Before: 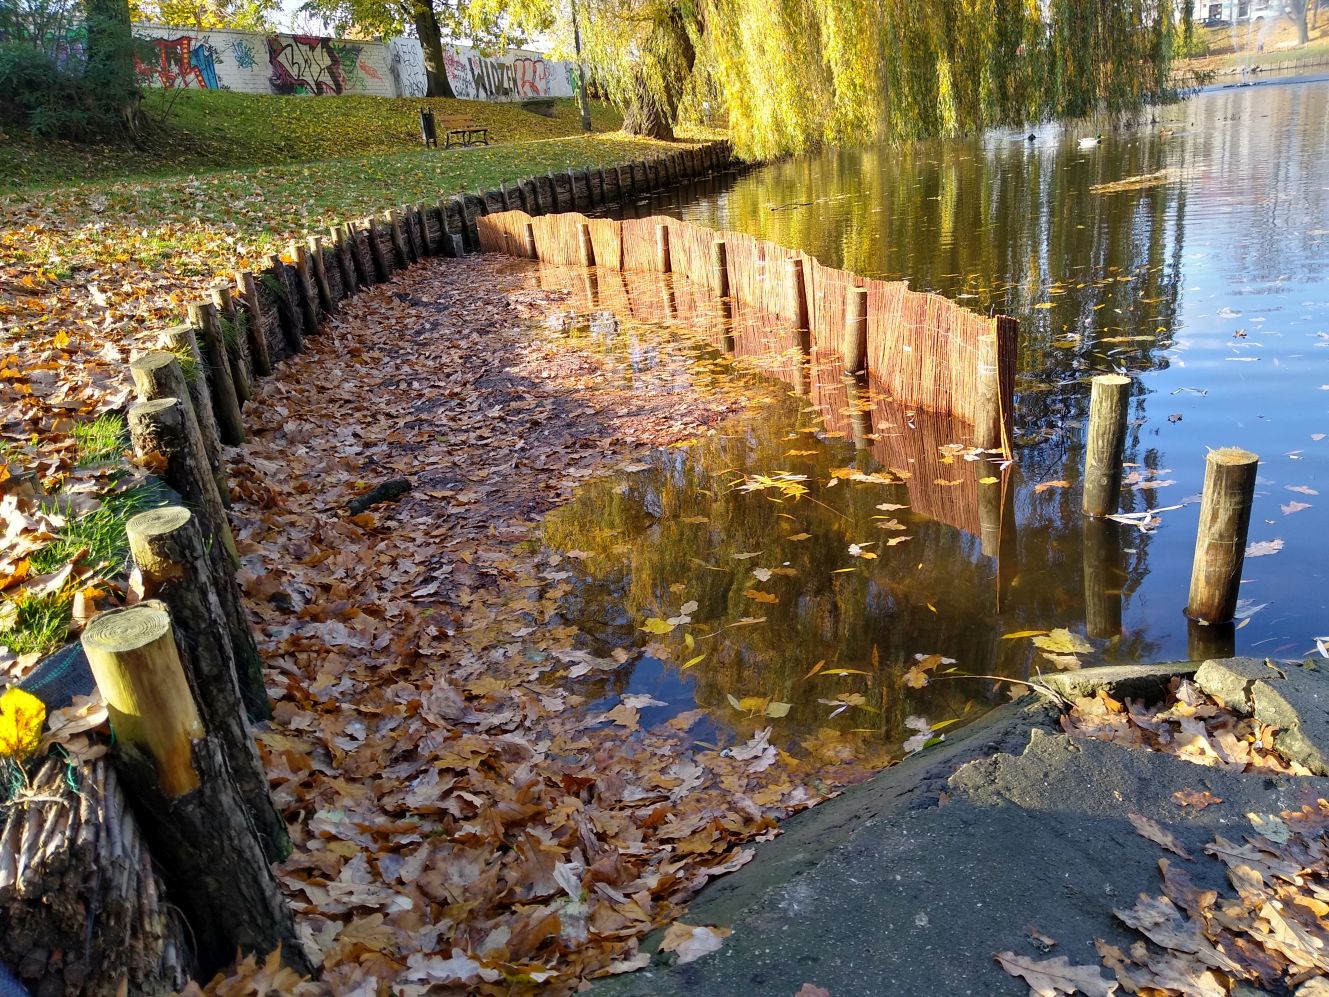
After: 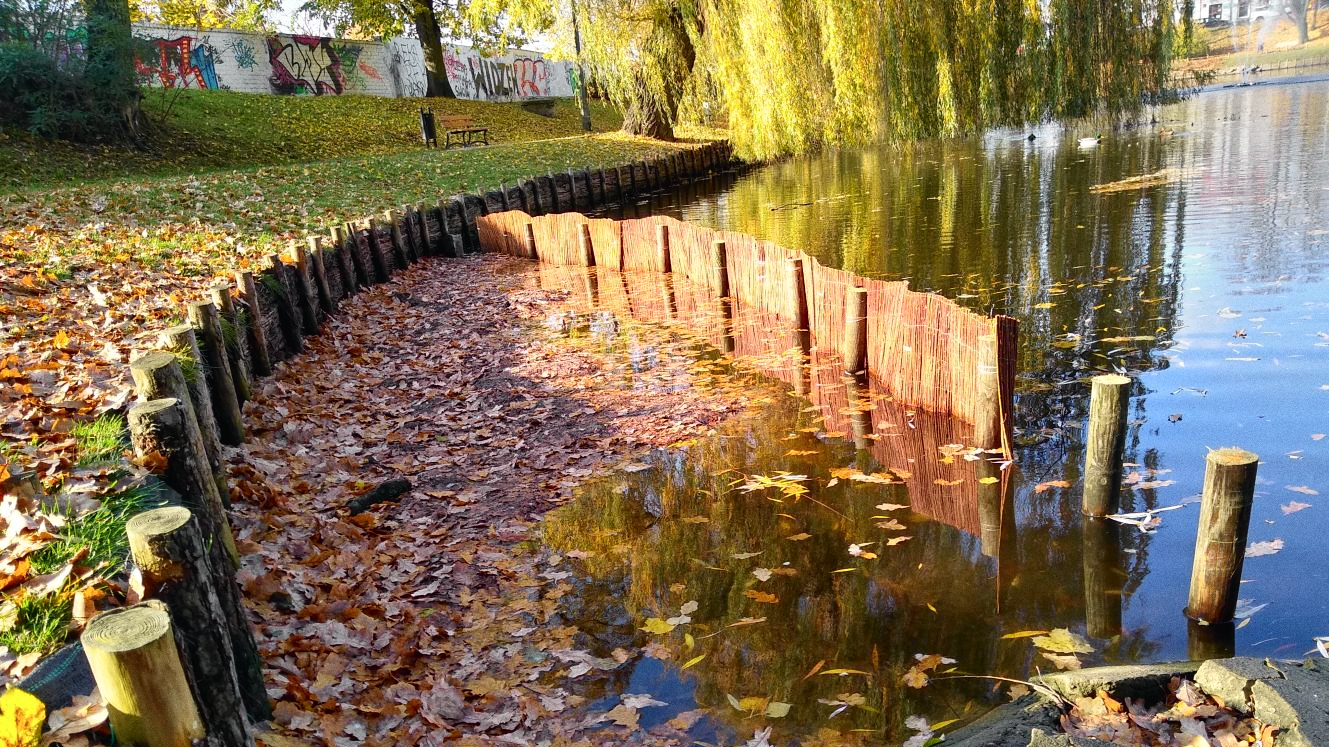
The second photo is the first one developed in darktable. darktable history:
tone curve: curves: ch0 [(0, 0.015) (0.037, 0.032) (0.131, 0.113) (0.275, 0.26) (0.497, 0.505) (0.617, 0.643) (0.704, 0.735) (0.813, 0.842) (0.911, 0.931) (0.997, 1)]; ch1 [(0, 0) (0.301, 0.3) (0.444, 0.438) (0.493, 0.494) (0.501, 0.5) (0.534, 0.543) (0.582, 0.605) (0.658, 0.687) (0.746, 0.79) (1, 1)]; ch2 [(0, 0) (0.246, 0.234) (0.36, 0.356) (0.415, 0.426) (0.476, 0.492) (0.502, 0.499) (0.525, 0.517) (0.533, 0.534) (0.586, 0.598) (0.634, 0.643) (0.706, 0.717) (0.853, 0.83) (1, 0.951)], color space Lab, independent channels, preserve colors none
crop: bottom 24.988%
grain: coarseness 0.47 ISO
